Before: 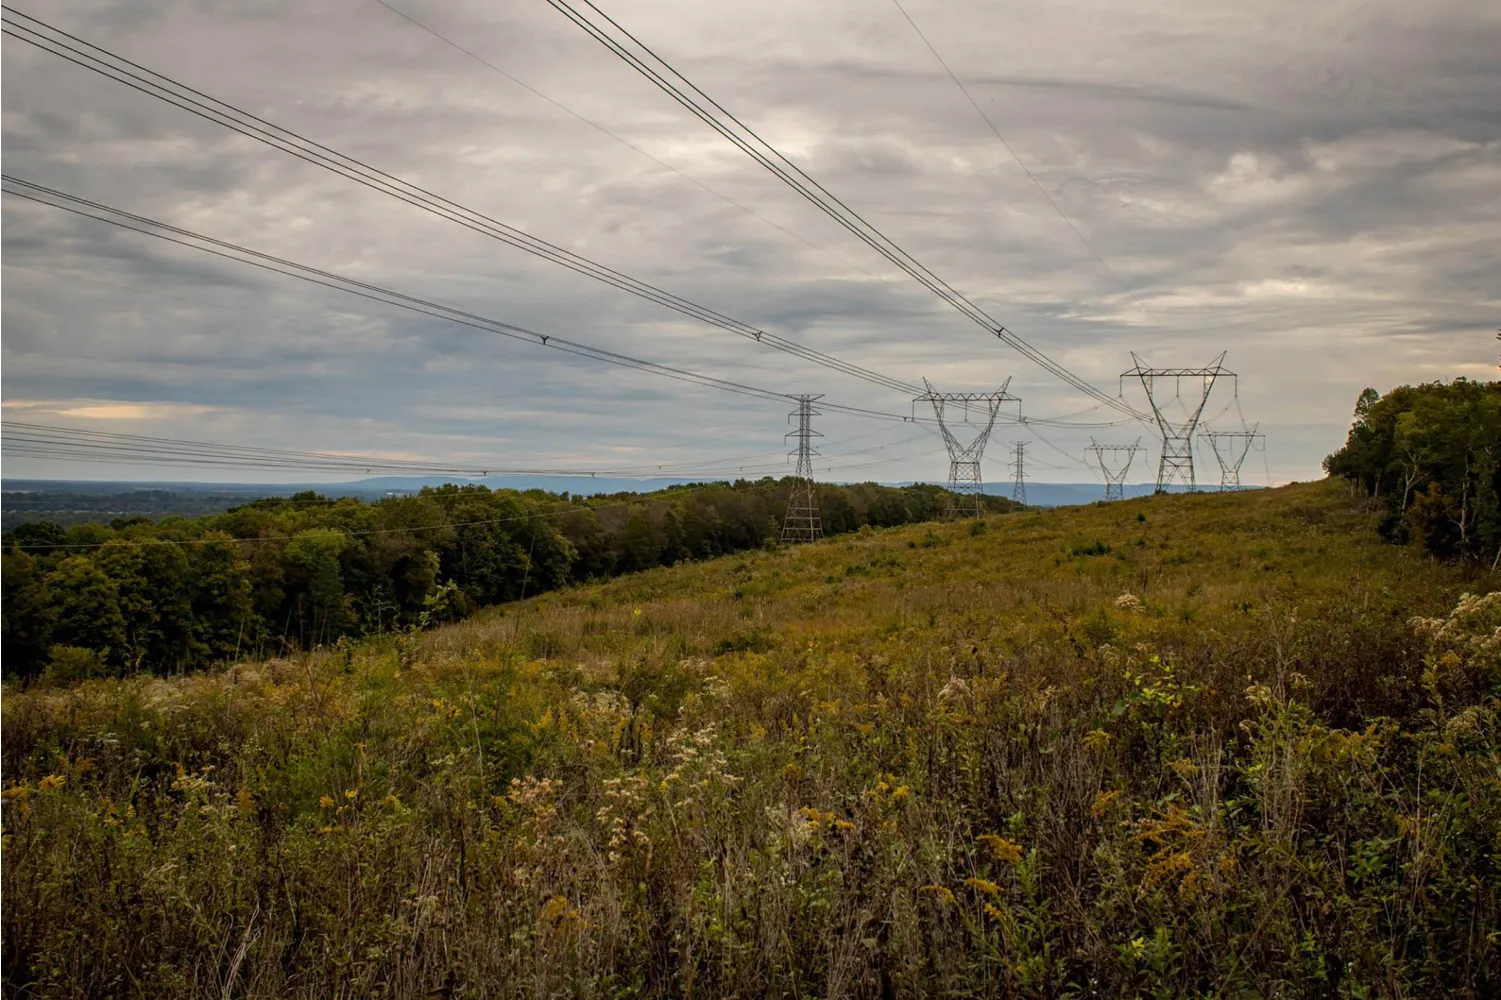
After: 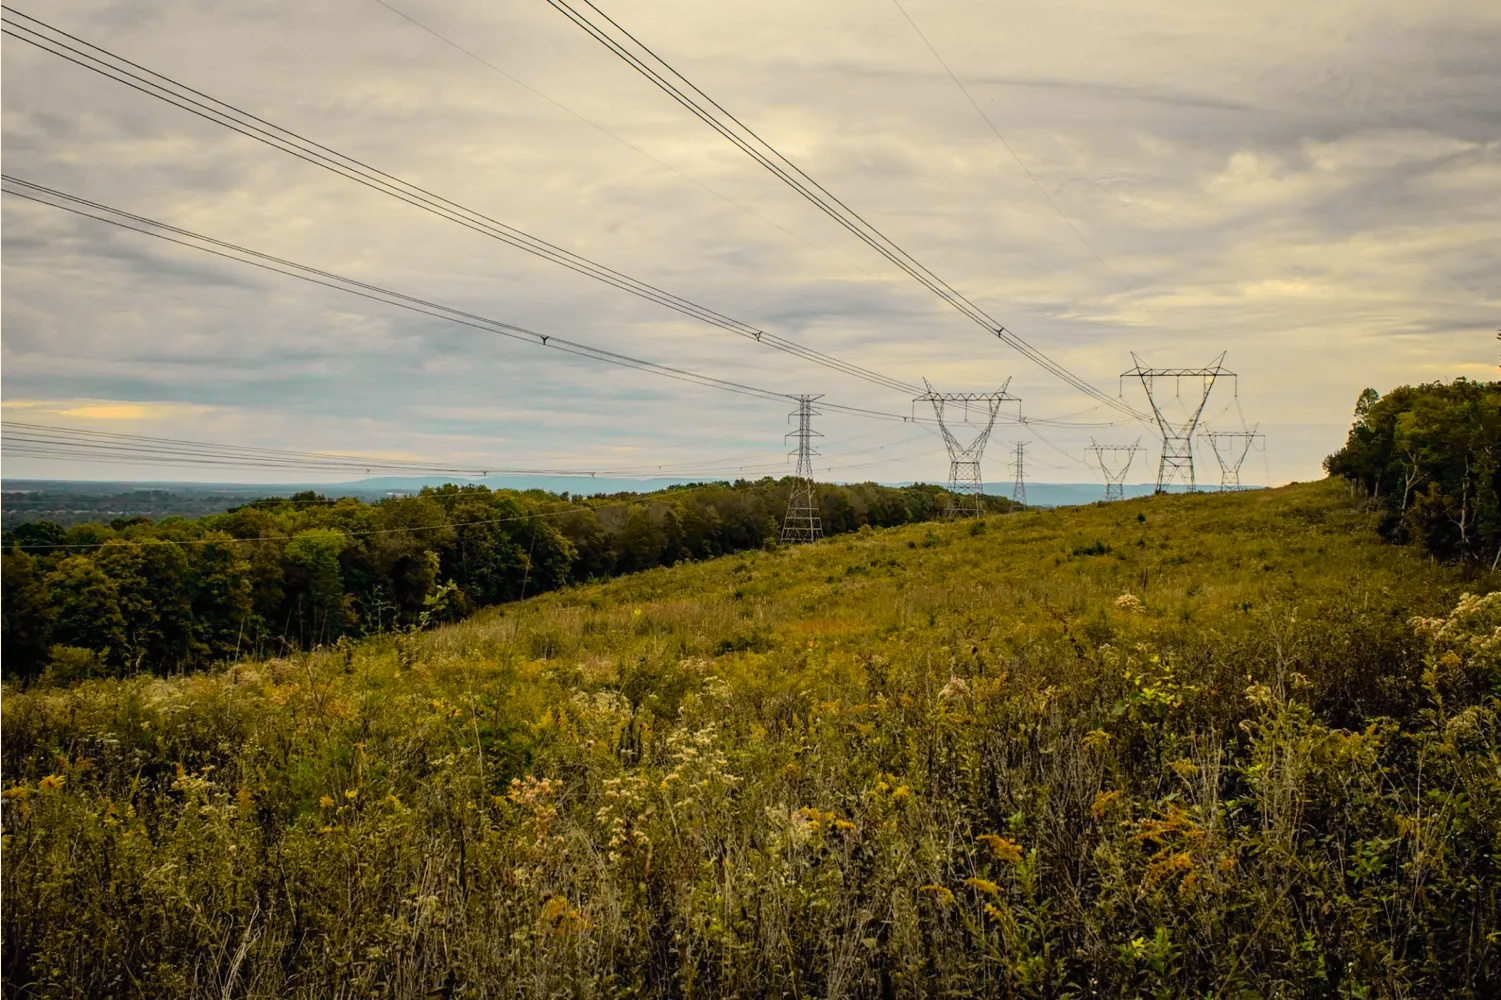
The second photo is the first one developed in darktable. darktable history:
white balance: red 1.045, blue 0.932
tone curve: curves: ch0 [(0, 0.005) (0.103, 0.097) (0.18, 0.207) (0.384, 0.465) (0.491, 0.585) (0.629, 0.726) (0.84, 0.866) (1, 0.947)]; ch1 [(0, 0) (0.172, 0.123) (0.324, 0.253) (0.396, 0.388) (0.478, 0.461) (0.499, 0.497) (0.532, 0.515) (0.57, 0.584) (0.635, 0.675) (0.805, 0.892) (1, 1)]; ch2 [(0, 0) (0.411, 0.424) (0.496, 0.501) (0.515, 0.507) (0.553, 0.562) (0.604, 0.642) (0.708, 0.768) (0.839, 0.916) (1, 1)], color space Lab, independent channels, preserve colors none
